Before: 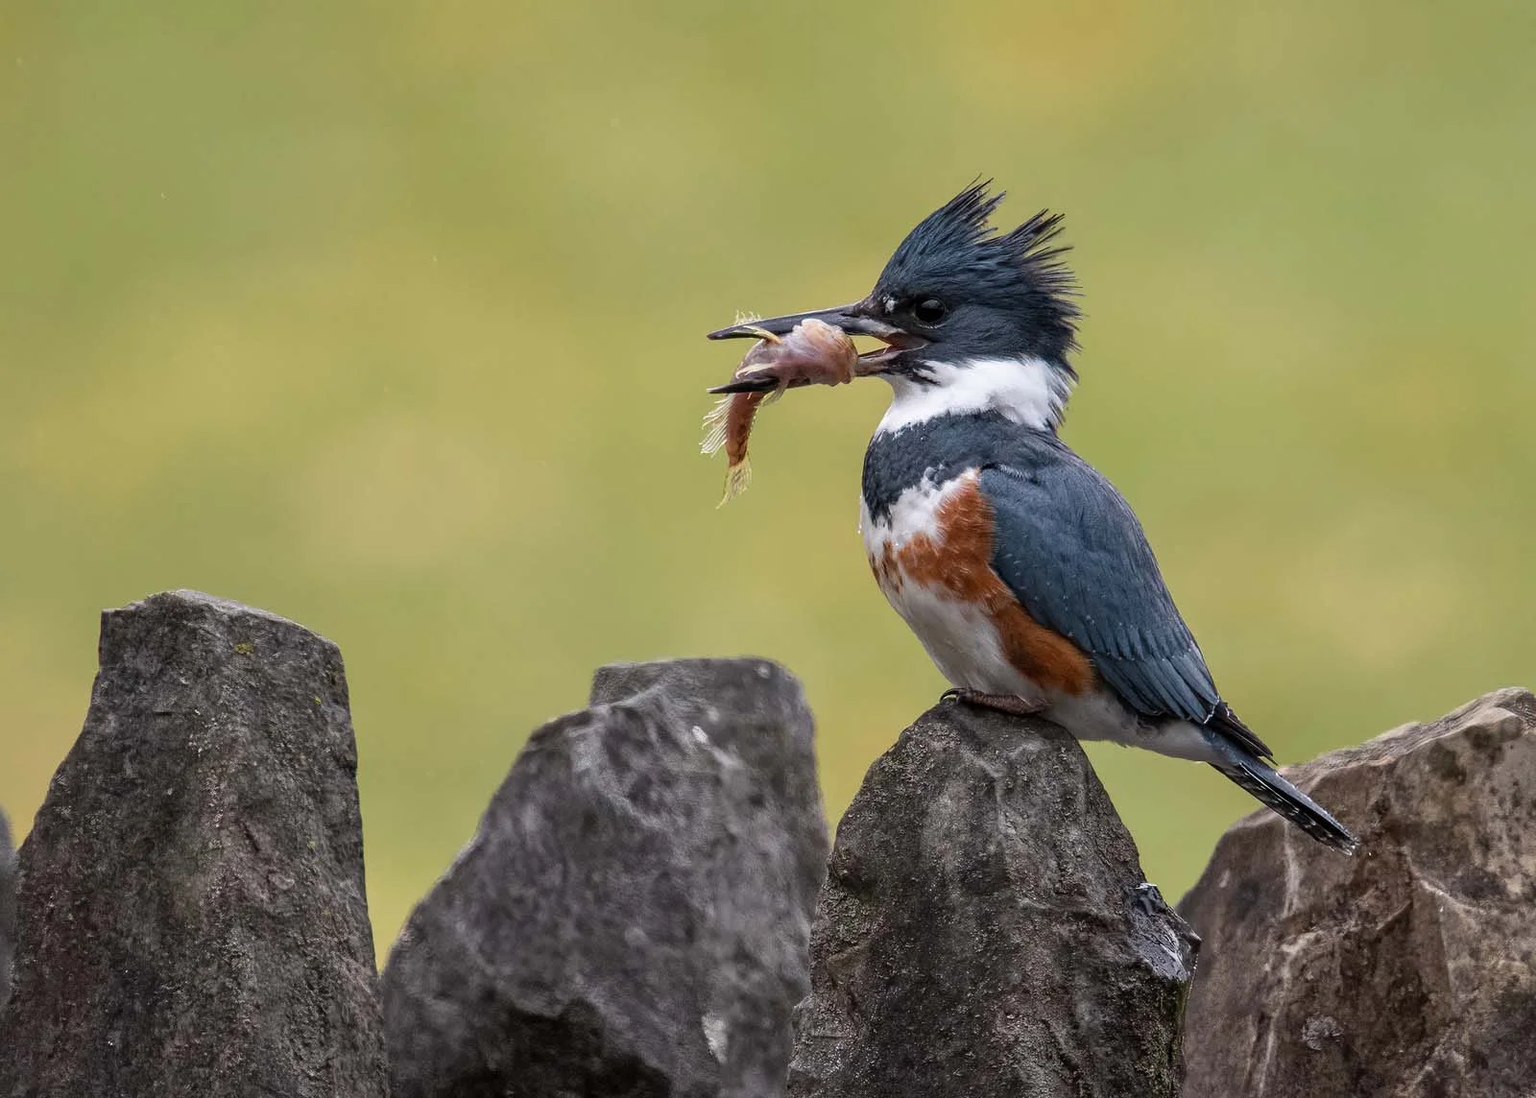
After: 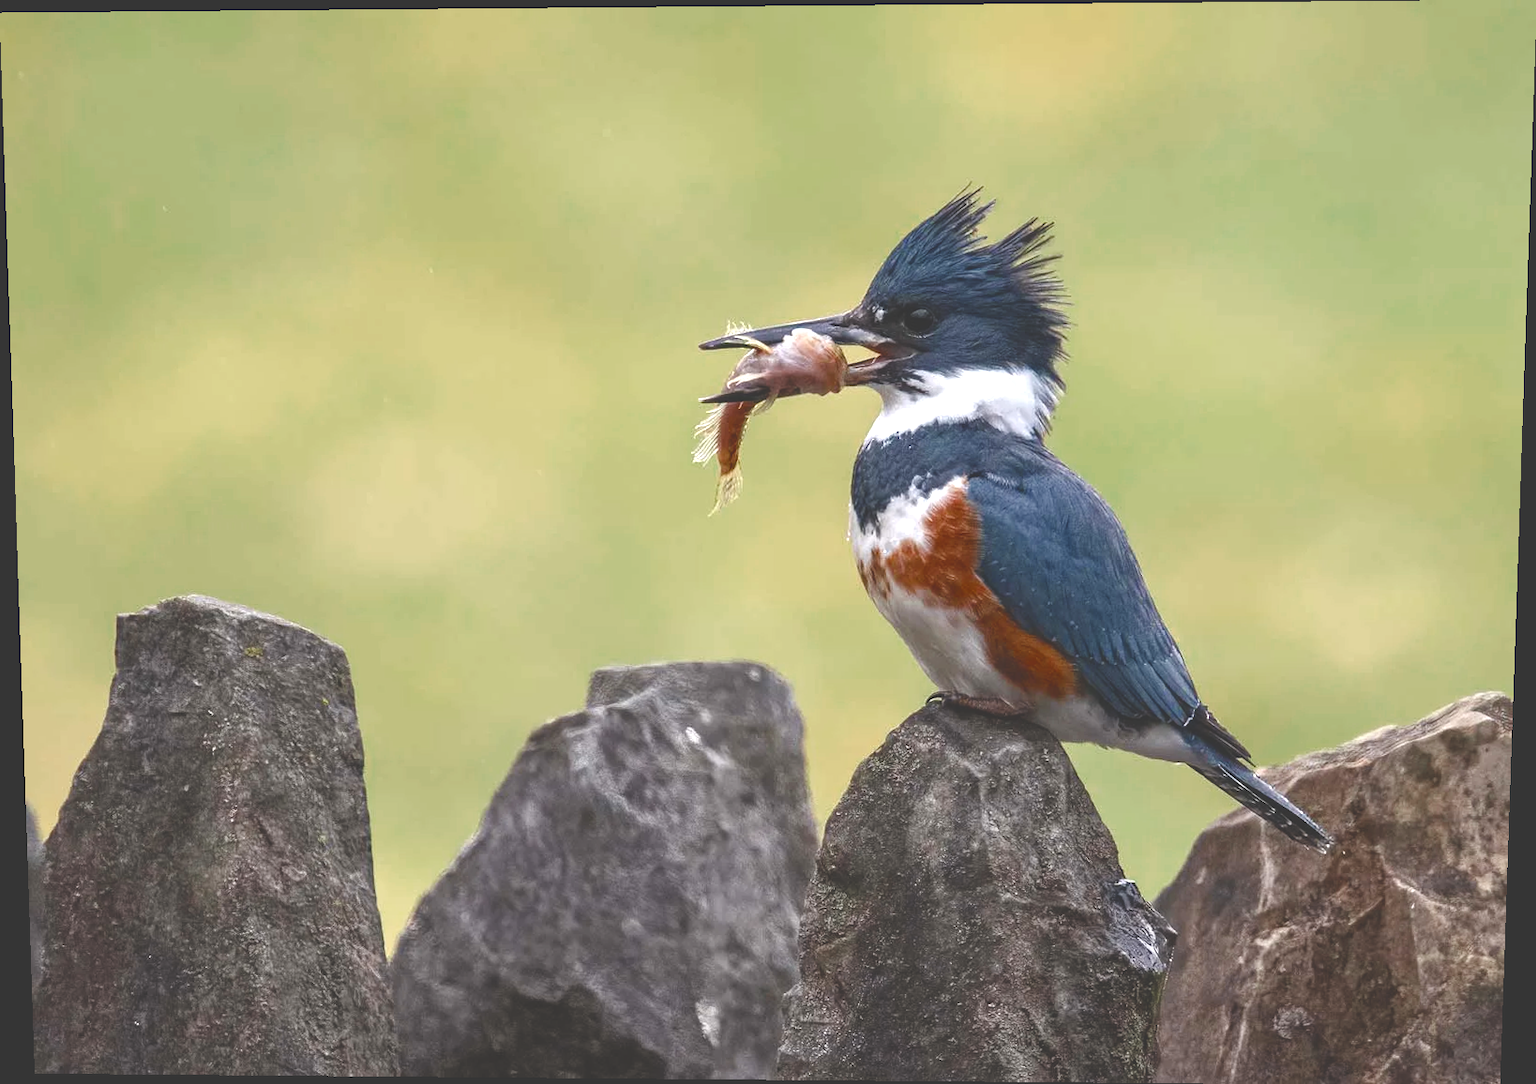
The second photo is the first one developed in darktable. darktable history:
rotate and perspective: lens shift (vertical) 0.048, lens shift (horizontal) -0.024, automatic cropping off
color zones: curves: ch0 [(0, 0.5) (0.125, 0.4) (0.25, 0.5) (0.375, 0.4) (0.5, 0.4) (0.625, 0.35) (0.75, 0.35) (0.875, 0.5)]; ch1 [(0, 0.35) (0.125, 0.45) (0.25, 0.35) (0.375, 0.35) (0.5, 0.35) (0.625, 0.35) (0.75, 0.45) (0.875, 0.35)]; ch2 [(0, 0.6) (0.125, 0.5) (0.25, 0.5) (0.375, 0.6) (0.5, 0.6) (0.625, 0.5) (0.75, 0.5) (0.875, 0.5)]
exposure: black level correction -0.028, compensate highlight preservation false
color balance rgb: linear chroma grading › shadows -2.2%, linear chroma grading › highlights -15%, linear chroma grading › global chroma -10%, linear chroma grading › mid-tones -10%, perceptual saturation grading › global saturation 45%, perceptual saturation grading › highlights -50%, perceptual saturation grading › shadows 30%, perceptual brilliance grading › global brilliance 18%, global vibrance 45%
